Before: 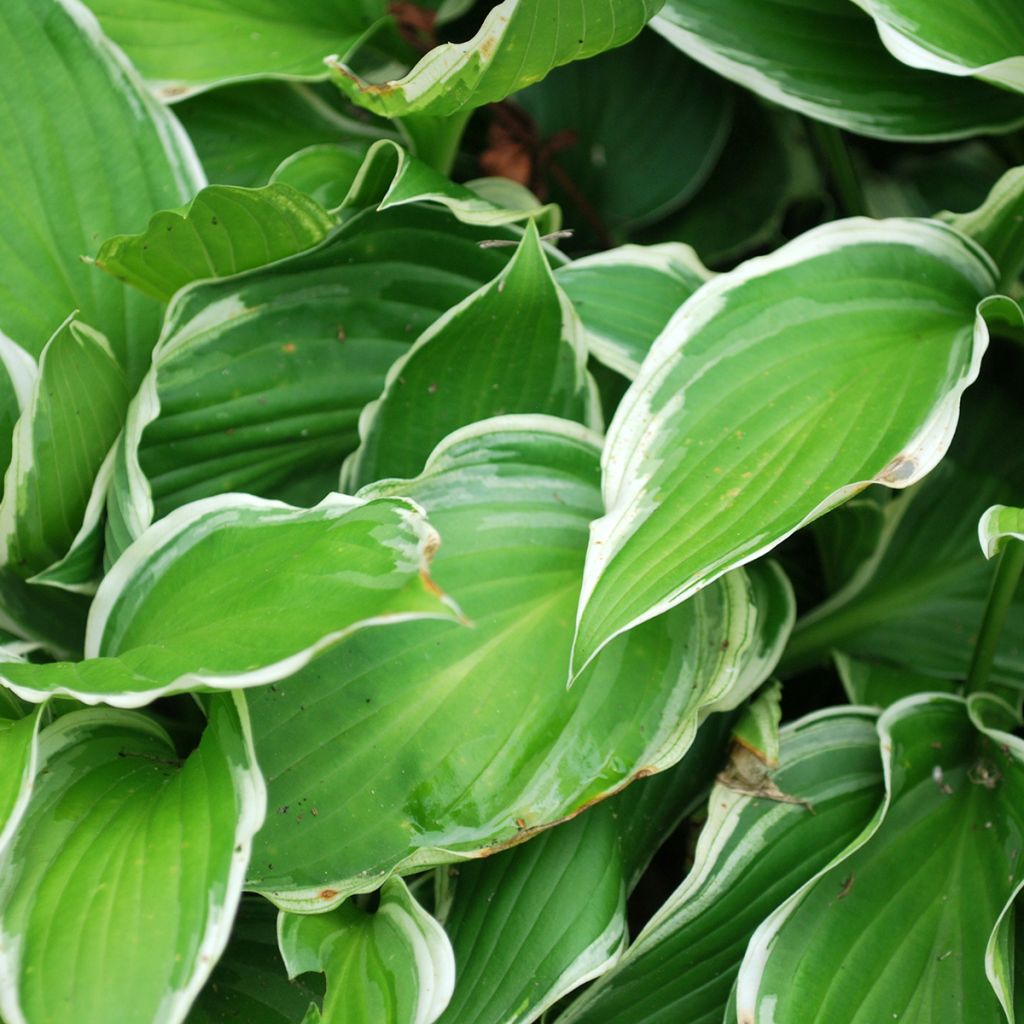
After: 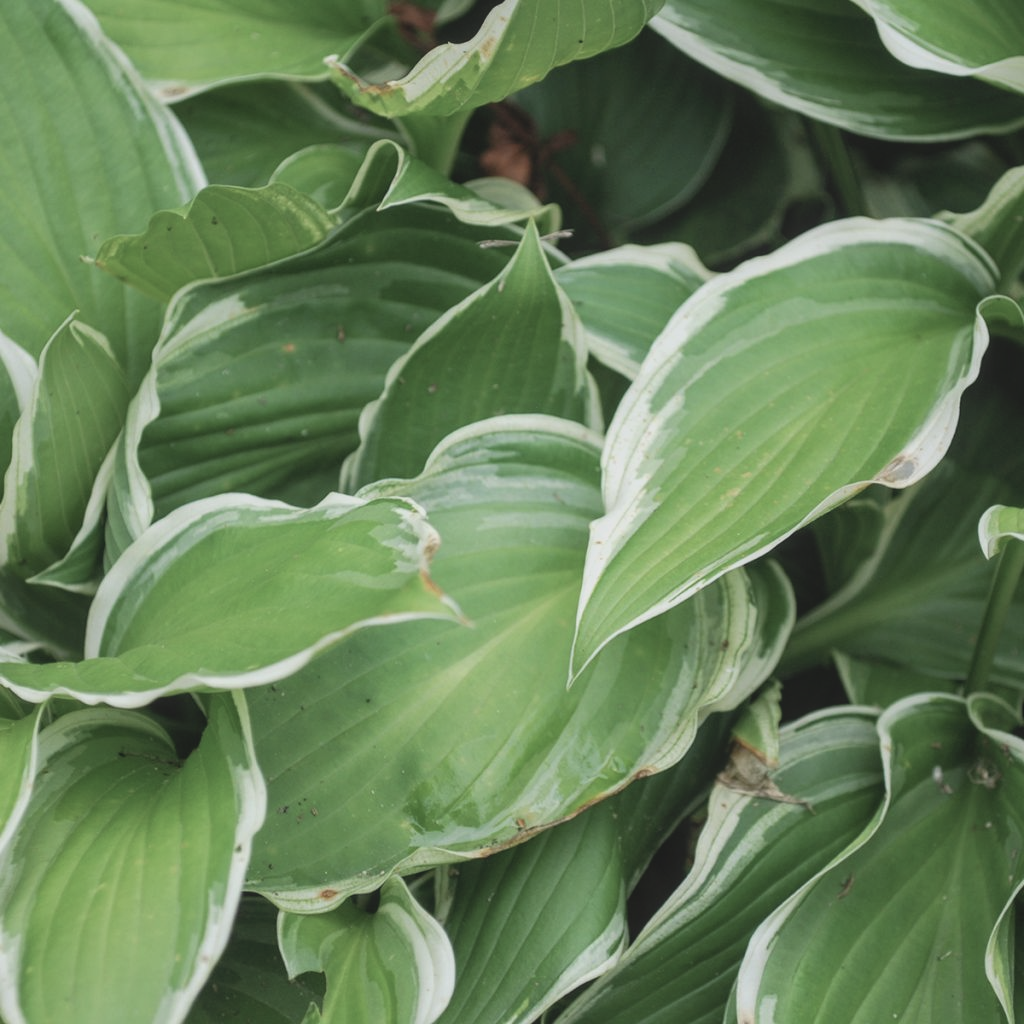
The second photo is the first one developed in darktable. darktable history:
local contrast: on, module defaults
contrast brightness saturation: contrast -0.258, saturation -0.432
